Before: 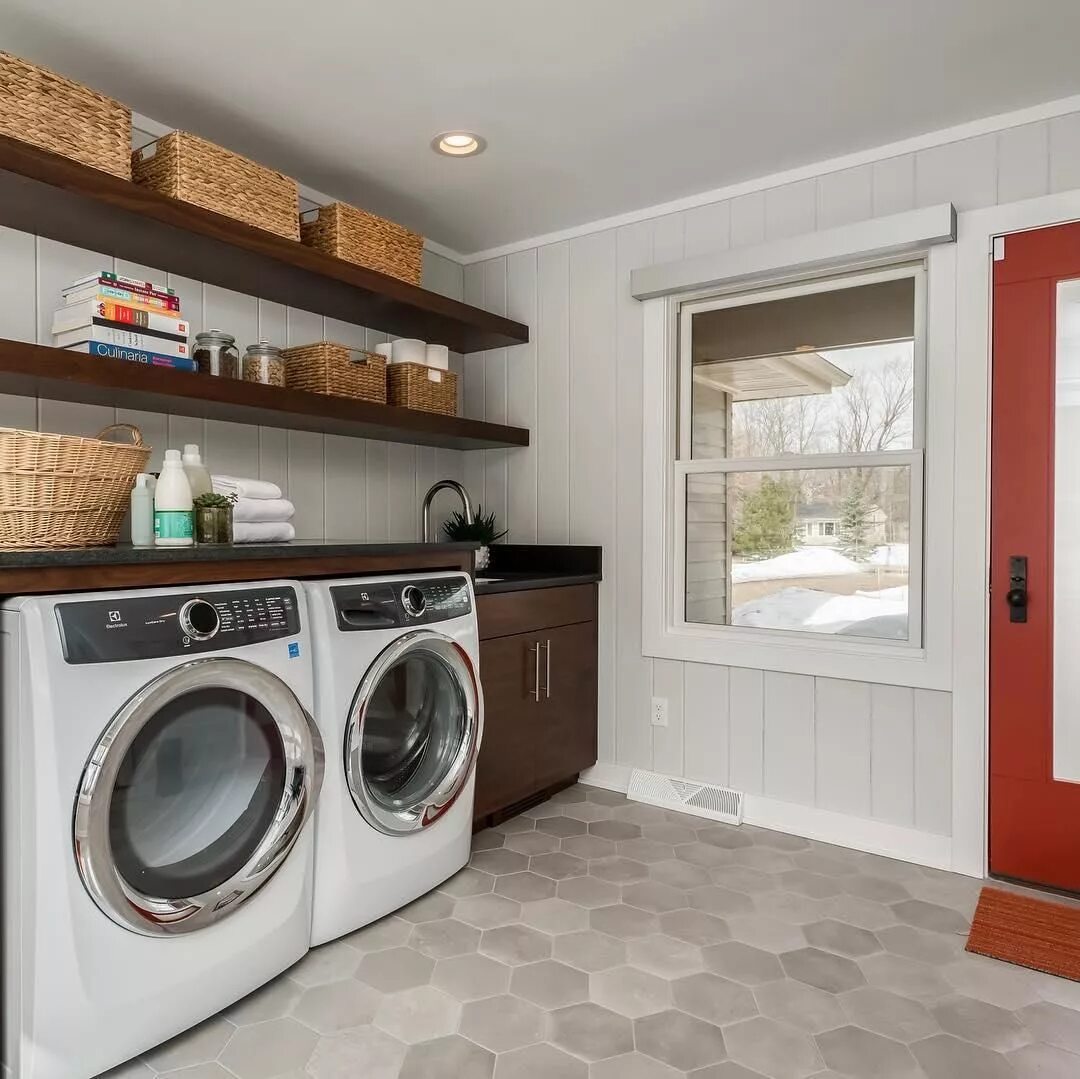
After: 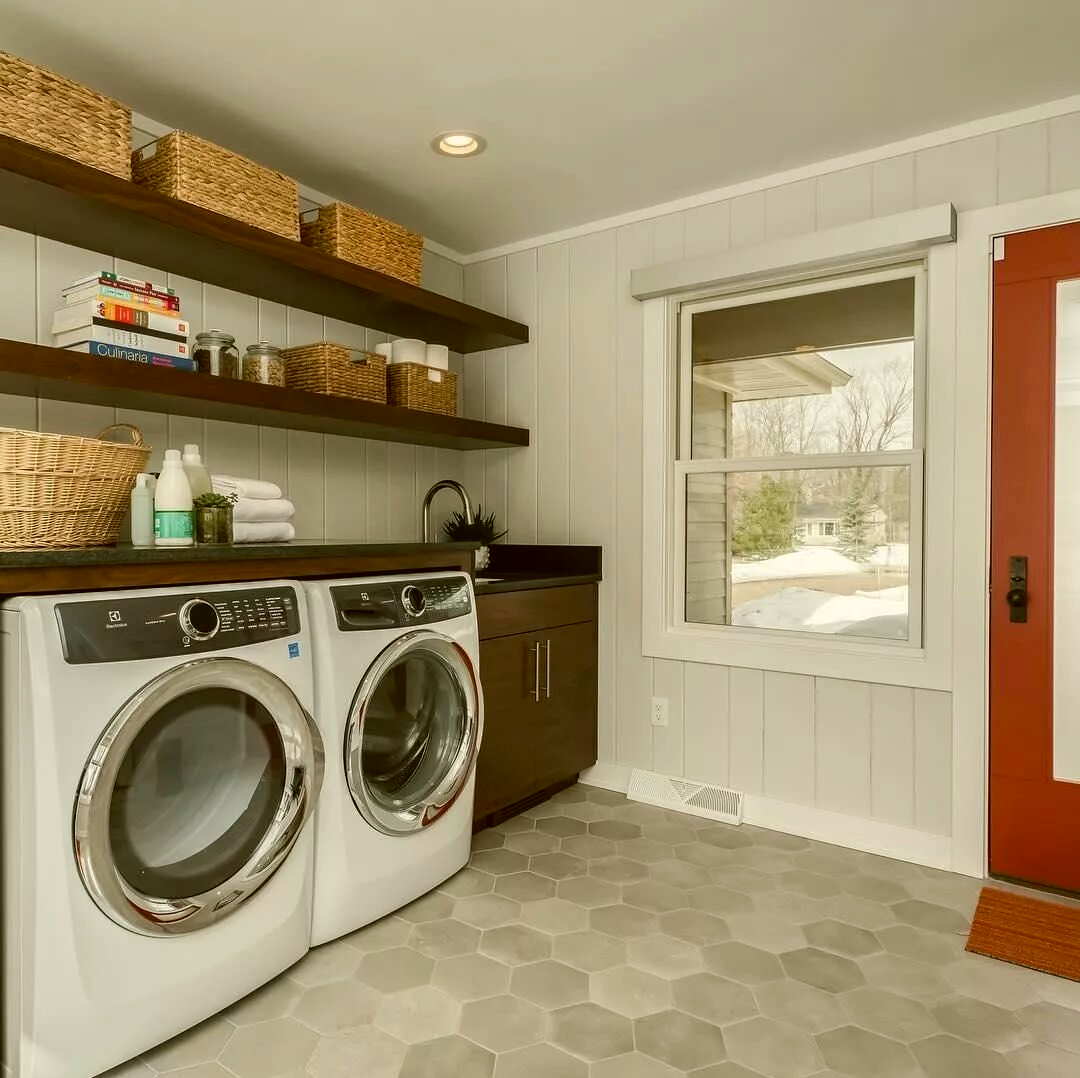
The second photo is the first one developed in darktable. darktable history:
color correction: highlights a* -1.31, highlights b* 10.23, shadows a* 0.291, shadows b* 19.68
crop: bottom 0.062%
color balance rgb: perceptual saturation grading › global saturation 0.96%
